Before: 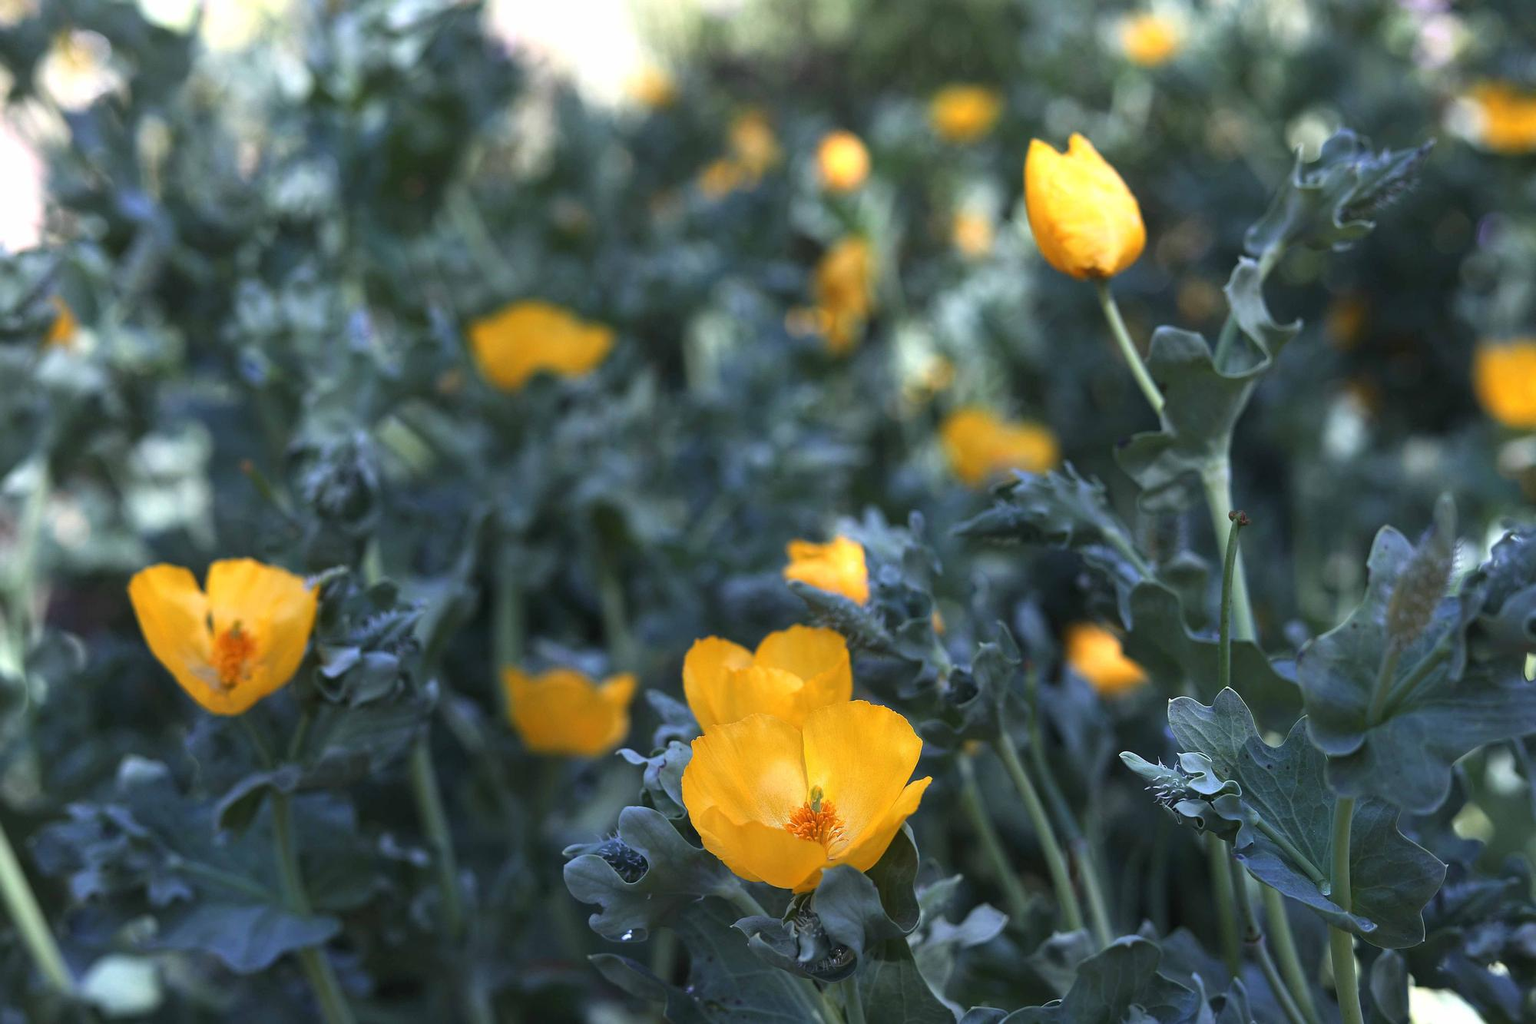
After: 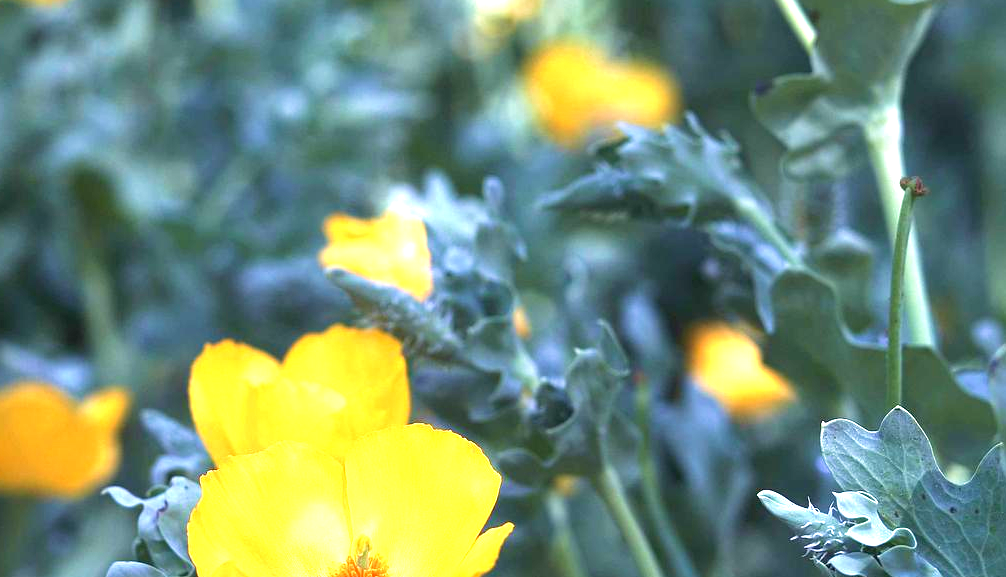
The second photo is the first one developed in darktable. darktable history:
velvia: on, module defaults
exposure: black level correction 0.001, exposure 1.398 EV, compensate exposure bias true, compensate highlight preservation false
crop: left 35.03%, top 36.625%, right 14.663%, bottom 20.057%
